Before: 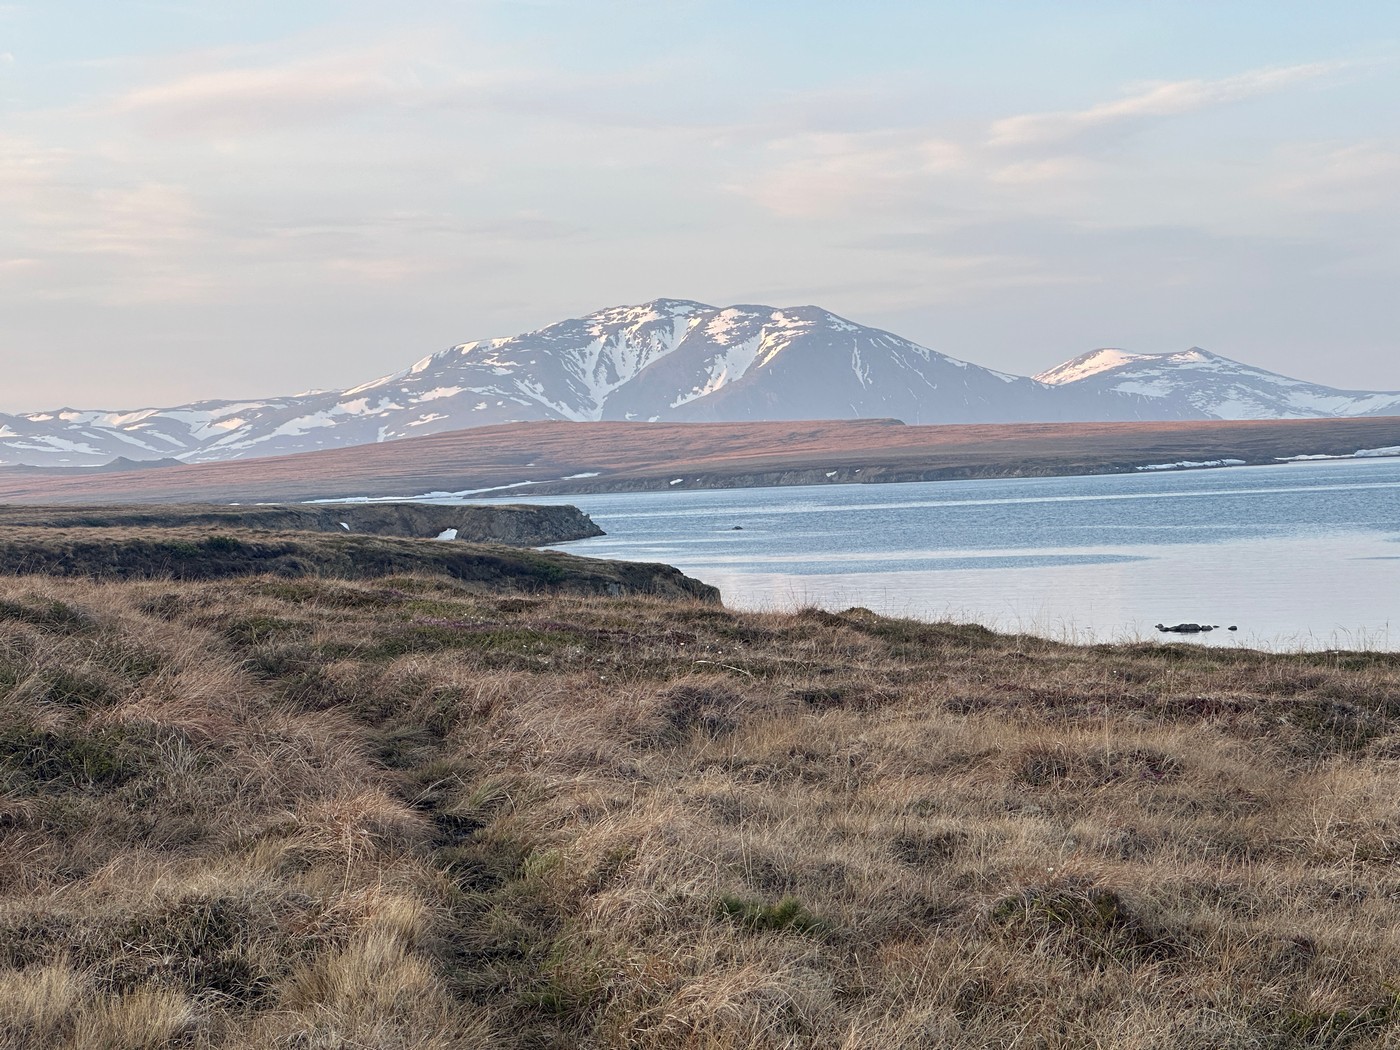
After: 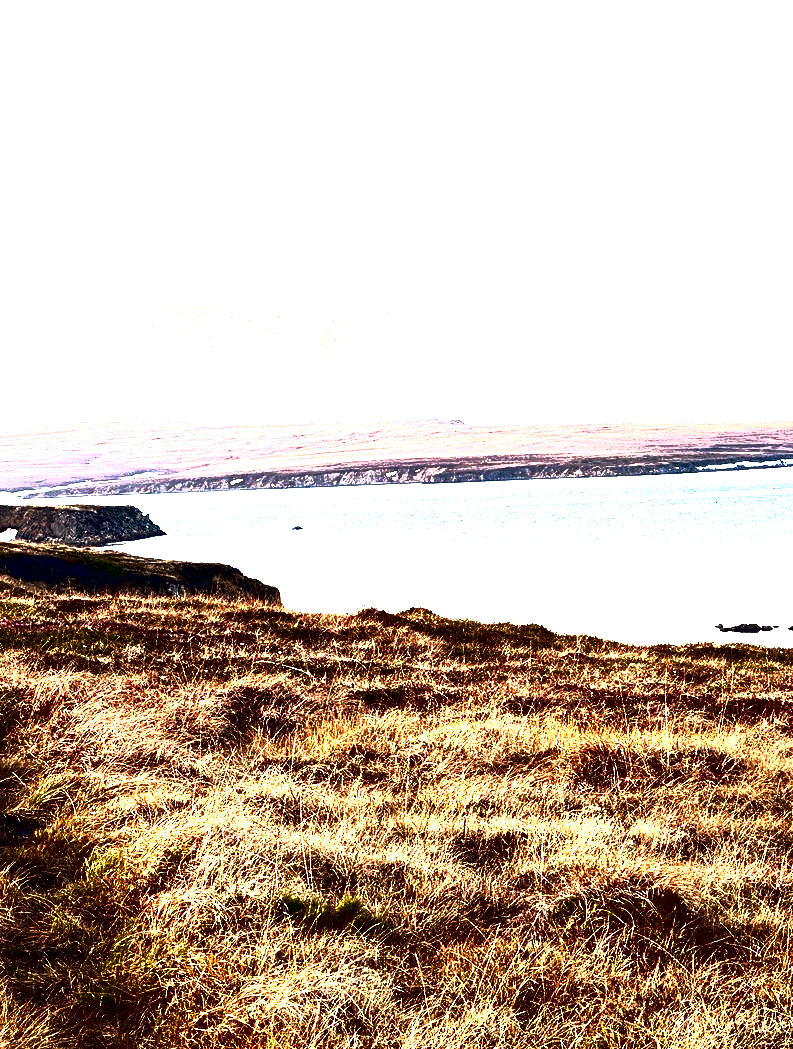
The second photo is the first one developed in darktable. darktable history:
local contrast: mode bilateral grid, contrast 44, coarseness 69, detail 214%, midtone range 0.2
crop: left 31.458%, top 0%, right 11.876%
exposure: black level correction 0, exposure 2.088 EV, compensate exposure bias true, compensate highlight preservation false
tone curve: curves: ch0 [(0, 0) (0.56, 0.467) (0.846, 0.934) (1, 1)]
white balance: red 1.127, blue 0.943
contrast brightness saturation: brightness -1, saturation 1
